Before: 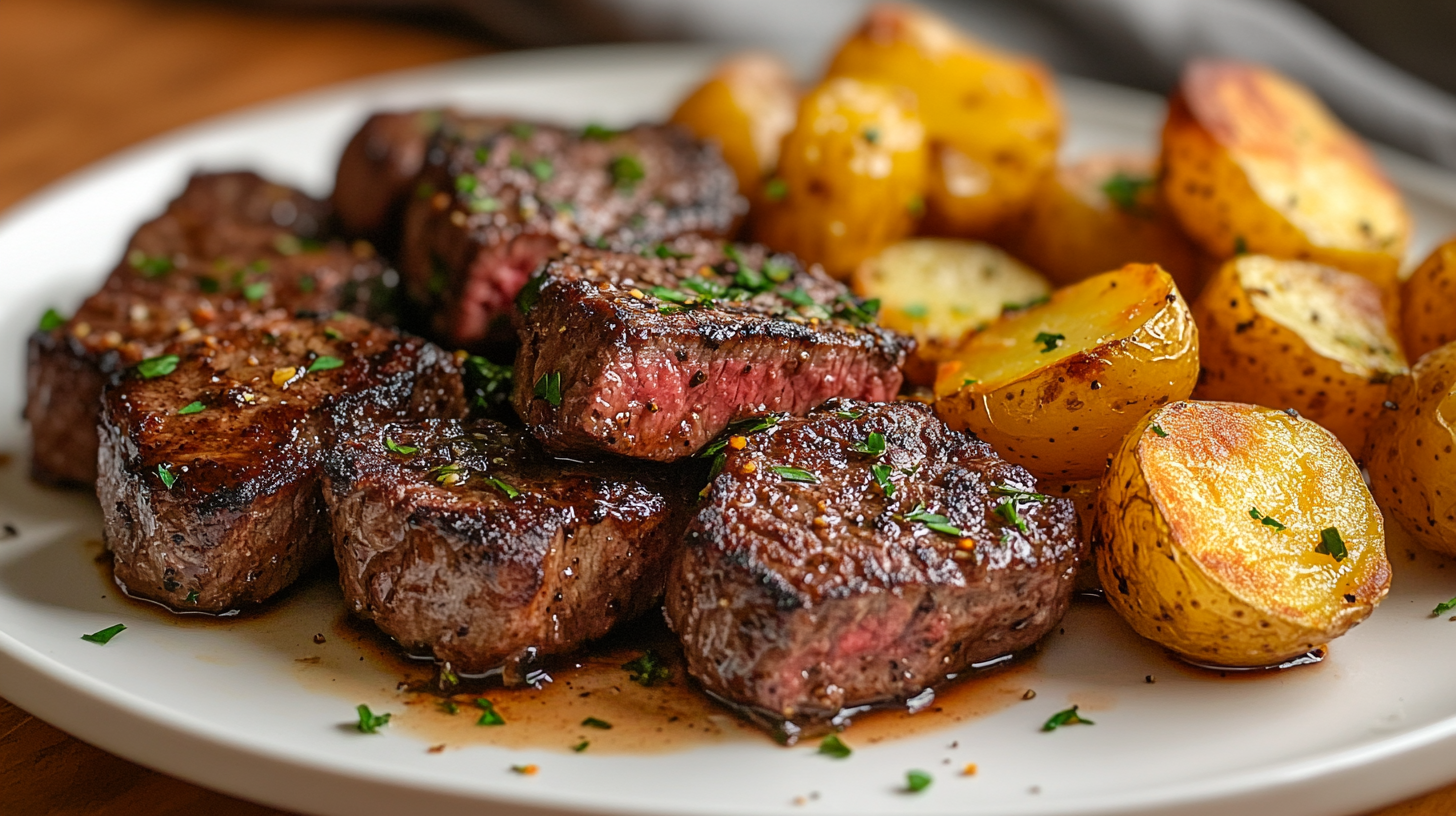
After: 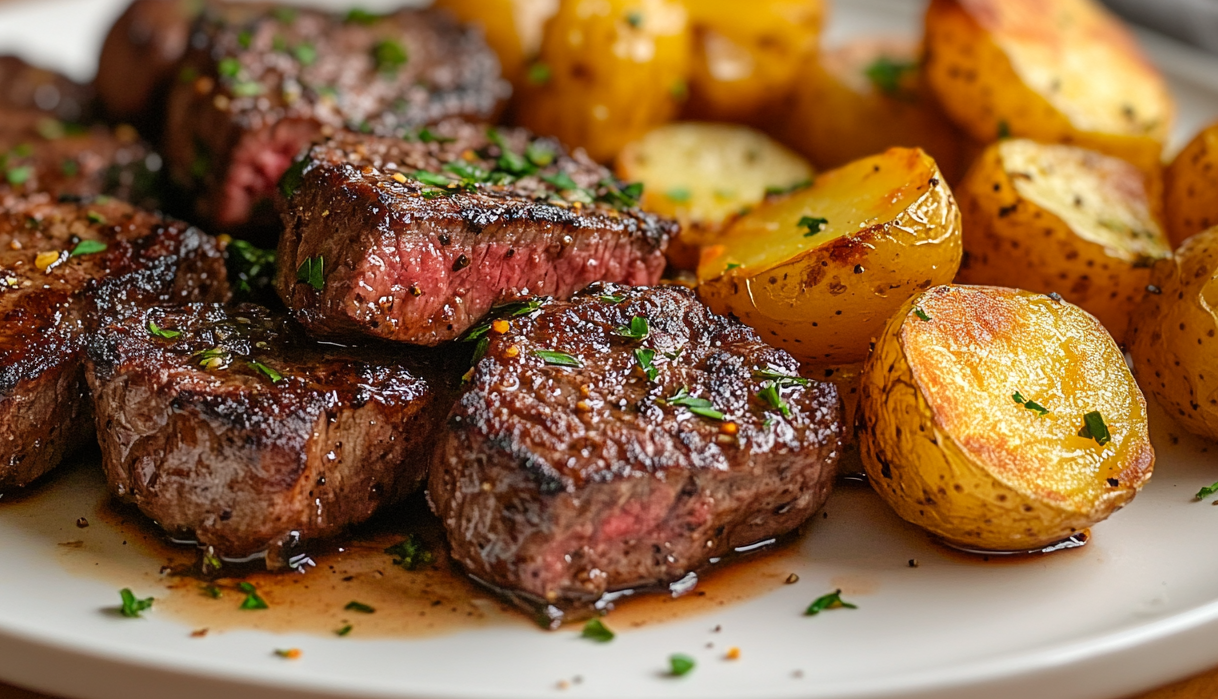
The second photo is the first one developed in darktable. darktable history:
color zones: curves: ch0 [(0, 0.5) (0.143, 0.5) (0.286, 0.5) (0.429, 0.495) (0.571, 0.437) (0.714, 0.44) (0.857, 0.496) (1, 0.5)]
crop: left 16.315%, top 14.246%
